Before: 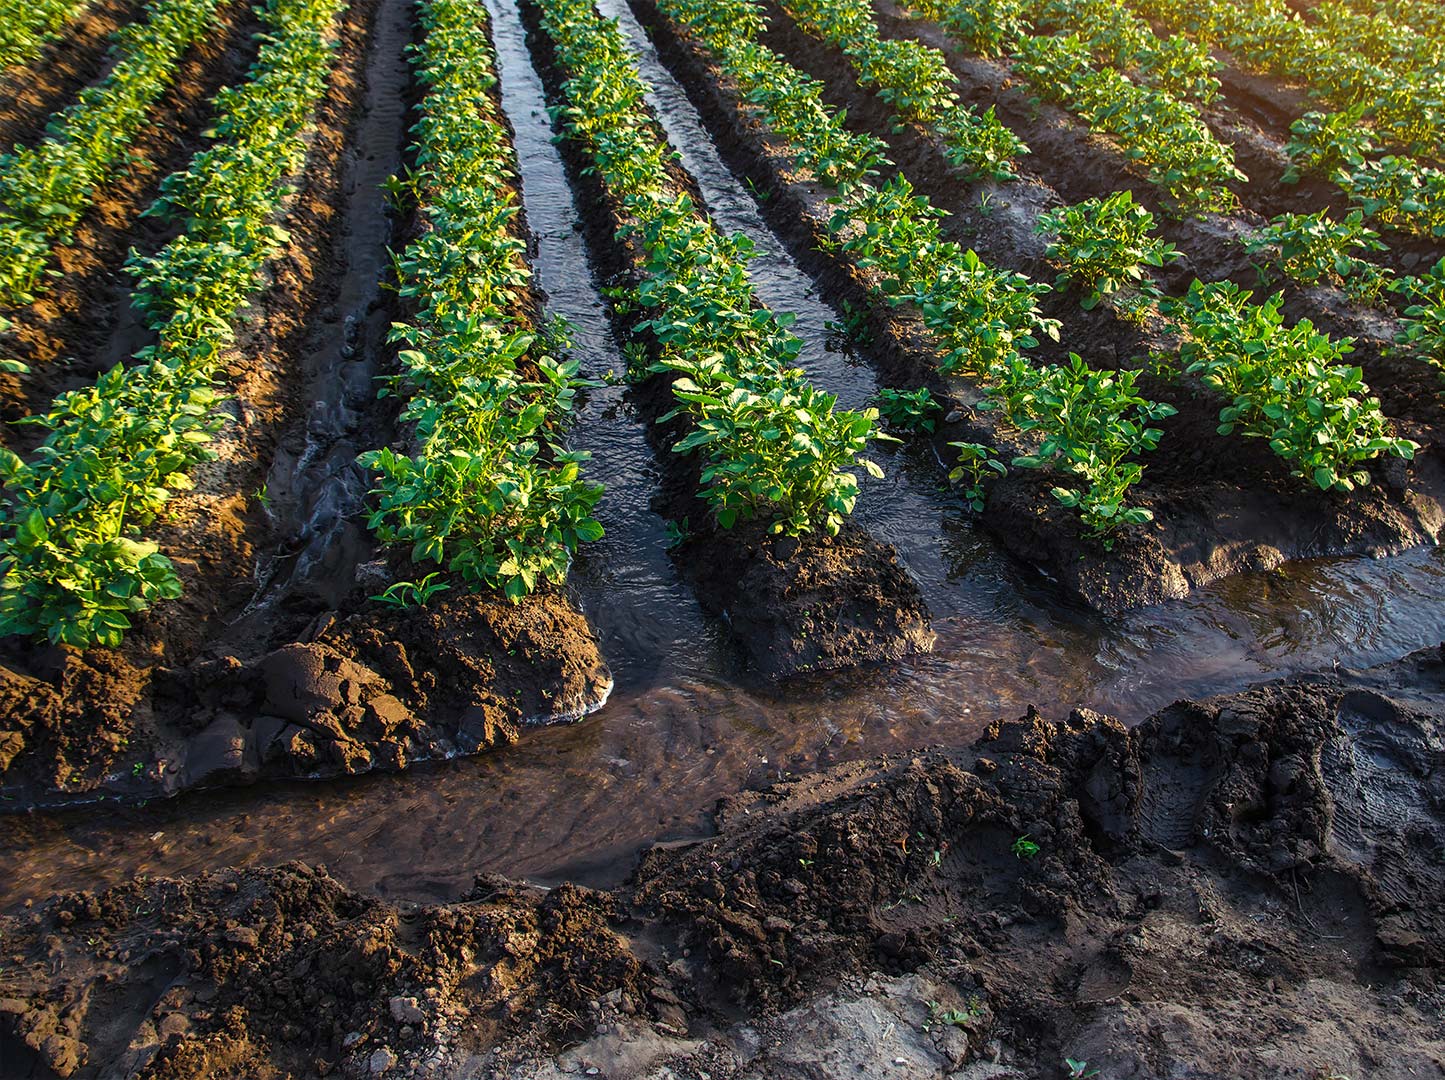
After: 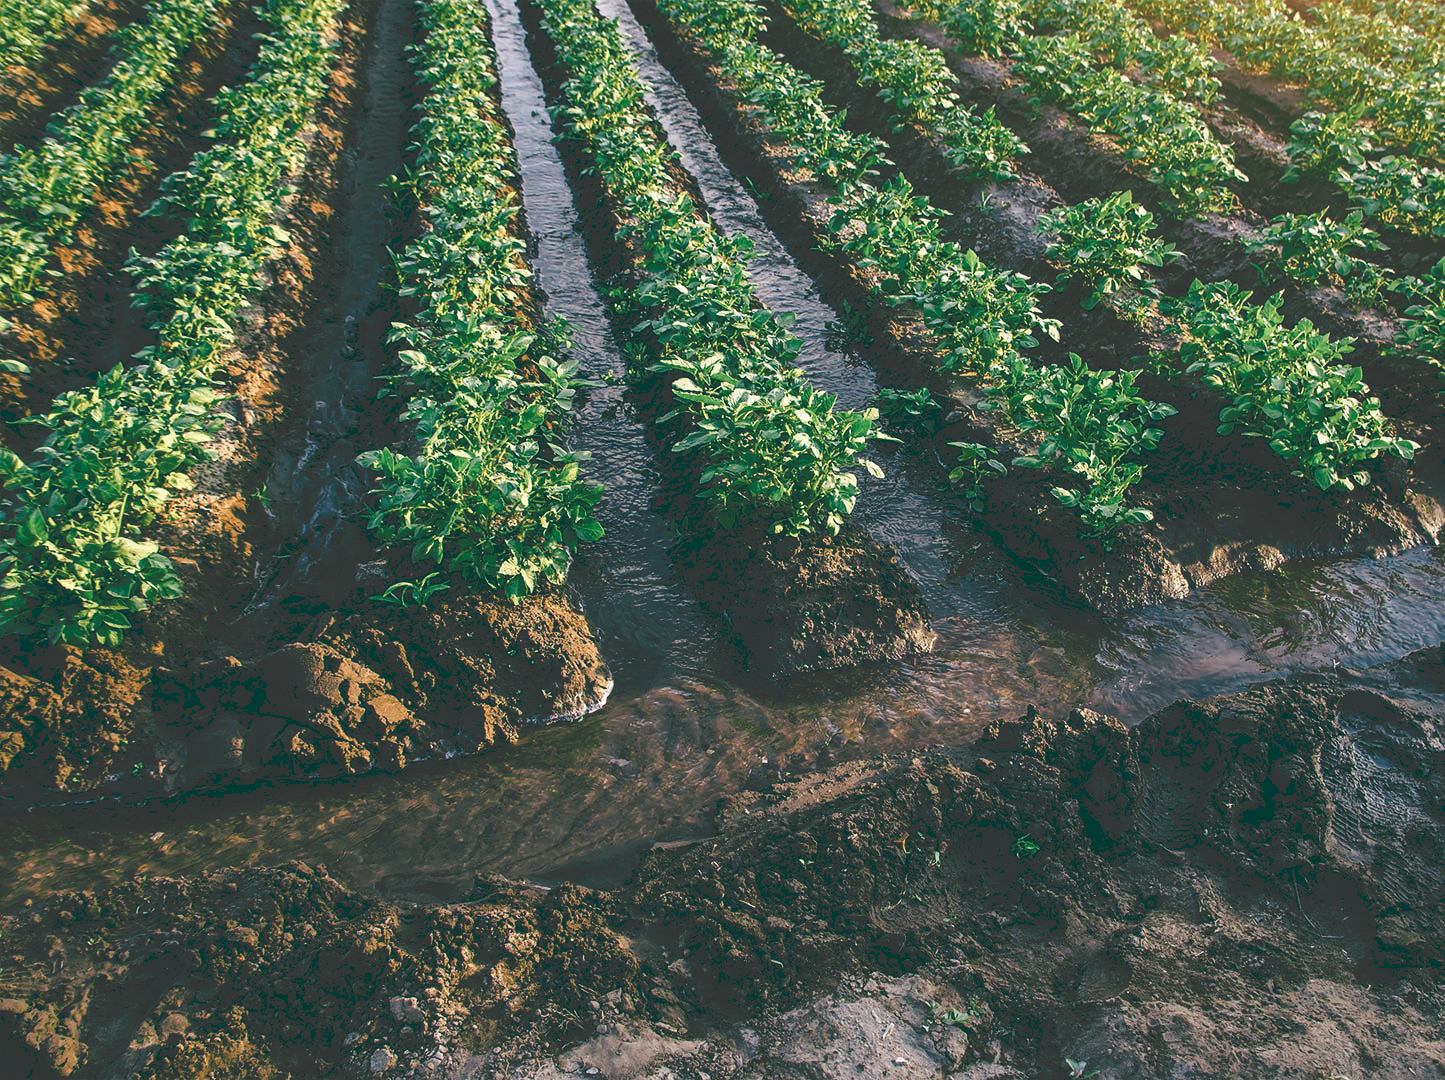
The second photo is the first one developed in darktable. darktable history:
tone curve: curves: ch0 [(0, 0) (0.003, 0.211) (0.011, 0.211) (0.025, 0.215) (0.044, 0.218) (0.069, 0.224) (0.1, 0.227) (0.136, 0.233) (0.177, 0.247) (0.224, 0.275) (0.277, 0.309) (0.335, 0.366) (0.399, 0.438) (0.468, 0.515) (0.543, 0.586) (0.623, 0.658) (0.709, 0.735) (0.801, 0.821) (0.898, 0.889) (1, 1)], preserve colors none
color look up table: target L [93.21, 91.28, 89.09, 92.23, 89.6, 74.28, 71.96, 50.94, 52.63, 44.13, 39.41, 35.44, 23.1, 201.03, 94.19, 79.55, 77.73, 73.27, 65.2, 62.99, 56.48, 57.9, 52.77, 41.4, 31.47, 30.14, 21.55, 15.36, 2.996, 81.99, 82.13, 68.17, 66.8, 68.56, 55.95, 57.53, 44.55, 43.16, 44, 41.26, 43.8, 8.596, 86.89, 74.27, 77.63, 57.47, 54.16, 37.85, 12.44], target a [-7.497, -16.02, -29.17, -13.57, -24.42, -0.566, -16.45, -41, -13.9, -27.83, -19.12, -35.85, -54.82, 0, 2.395, 5.966, 15.94, 30.73, 41.6, 27.02, 68.7, 25.11, 53.11, 5.782, -0.37, 26.62, 18.97, -30.41, -8.823, 13.71, 35.59, 51.11, 29.24, 53.97, 18.08, 60.48, 11, 11.98, 46.61, 33.32, 50.81, -11.47, -25.5, -15.15, -18.65, -3.069, -4.122, -11.04, -36.09], target b [46.67, 17.07, 36.93, 0.754, 15.02, 7.465, 49.71, 30.19, 18.4, 11.28, 1.992, 27.34, 19.35, -0.001, 5.547, 44.38, 63.5, 41.68, 59.41, 16.14, 23.95, 52.87, 37.7, 26.05, 5.243, 6.539, 33.42, 25.58, 4.299, -19.14, -18.01, 2.817, -41.87, -34.5, -5.66, -18.52, -28.55, -57.25, -2.022, -24.29, -55.78, -21.28, -10.96, -25.47, 0.811, -17.6, -51.07, -19.37, -16.76], num patches 49
